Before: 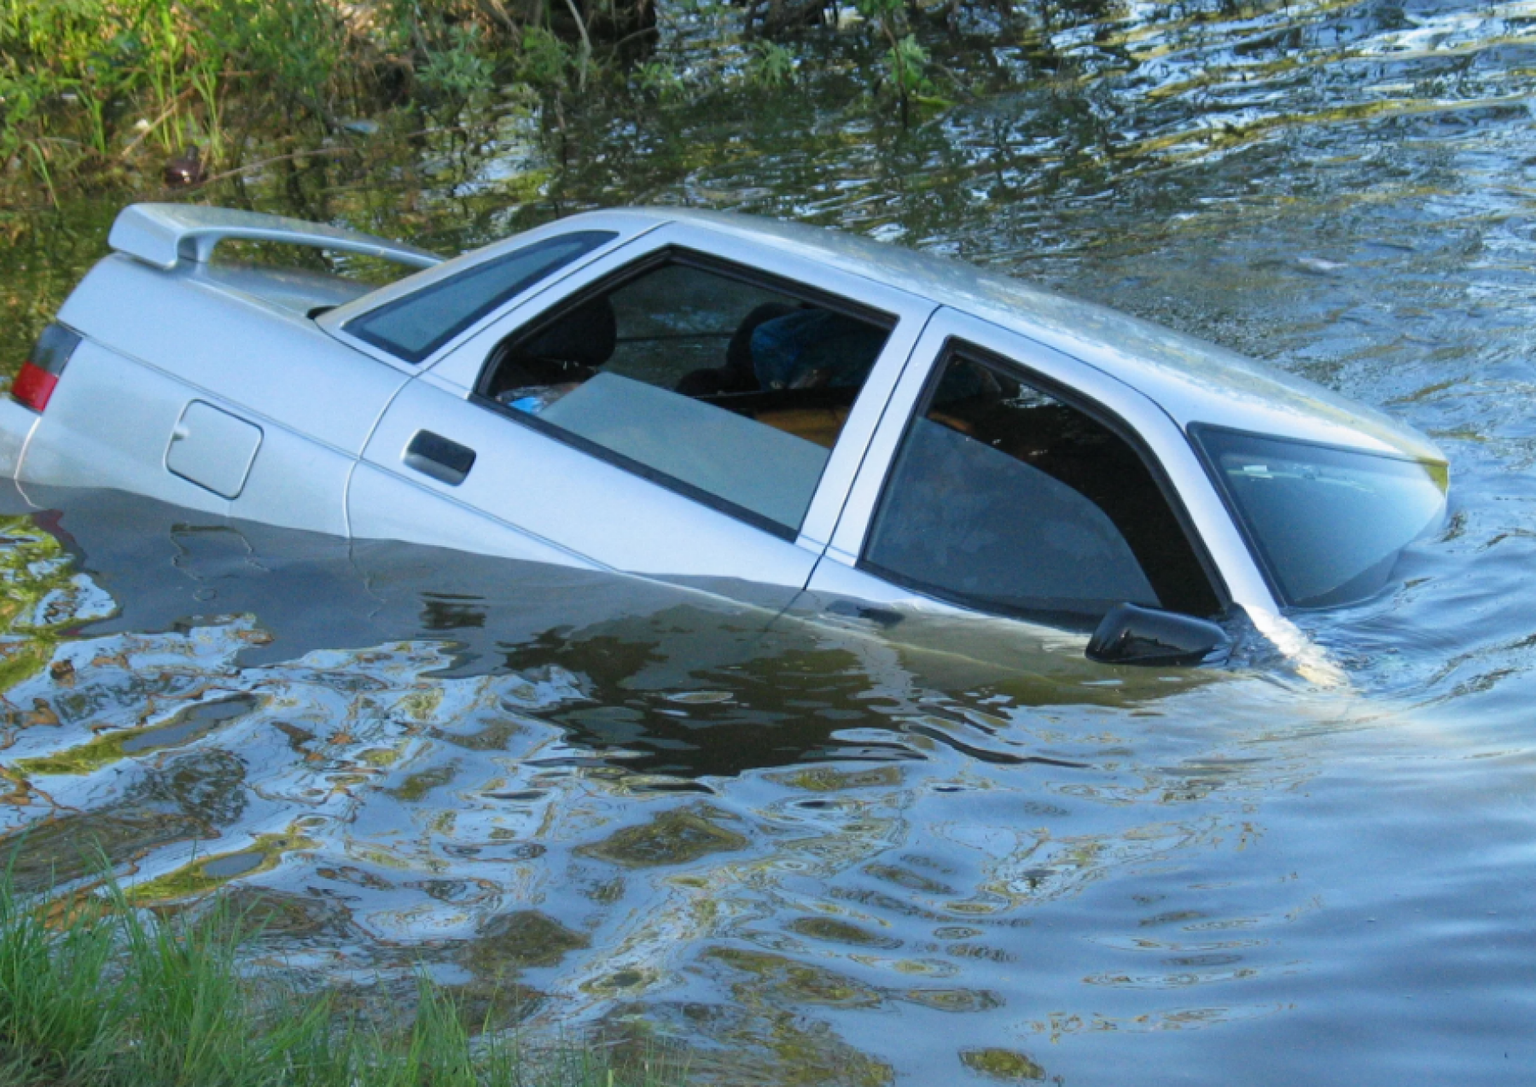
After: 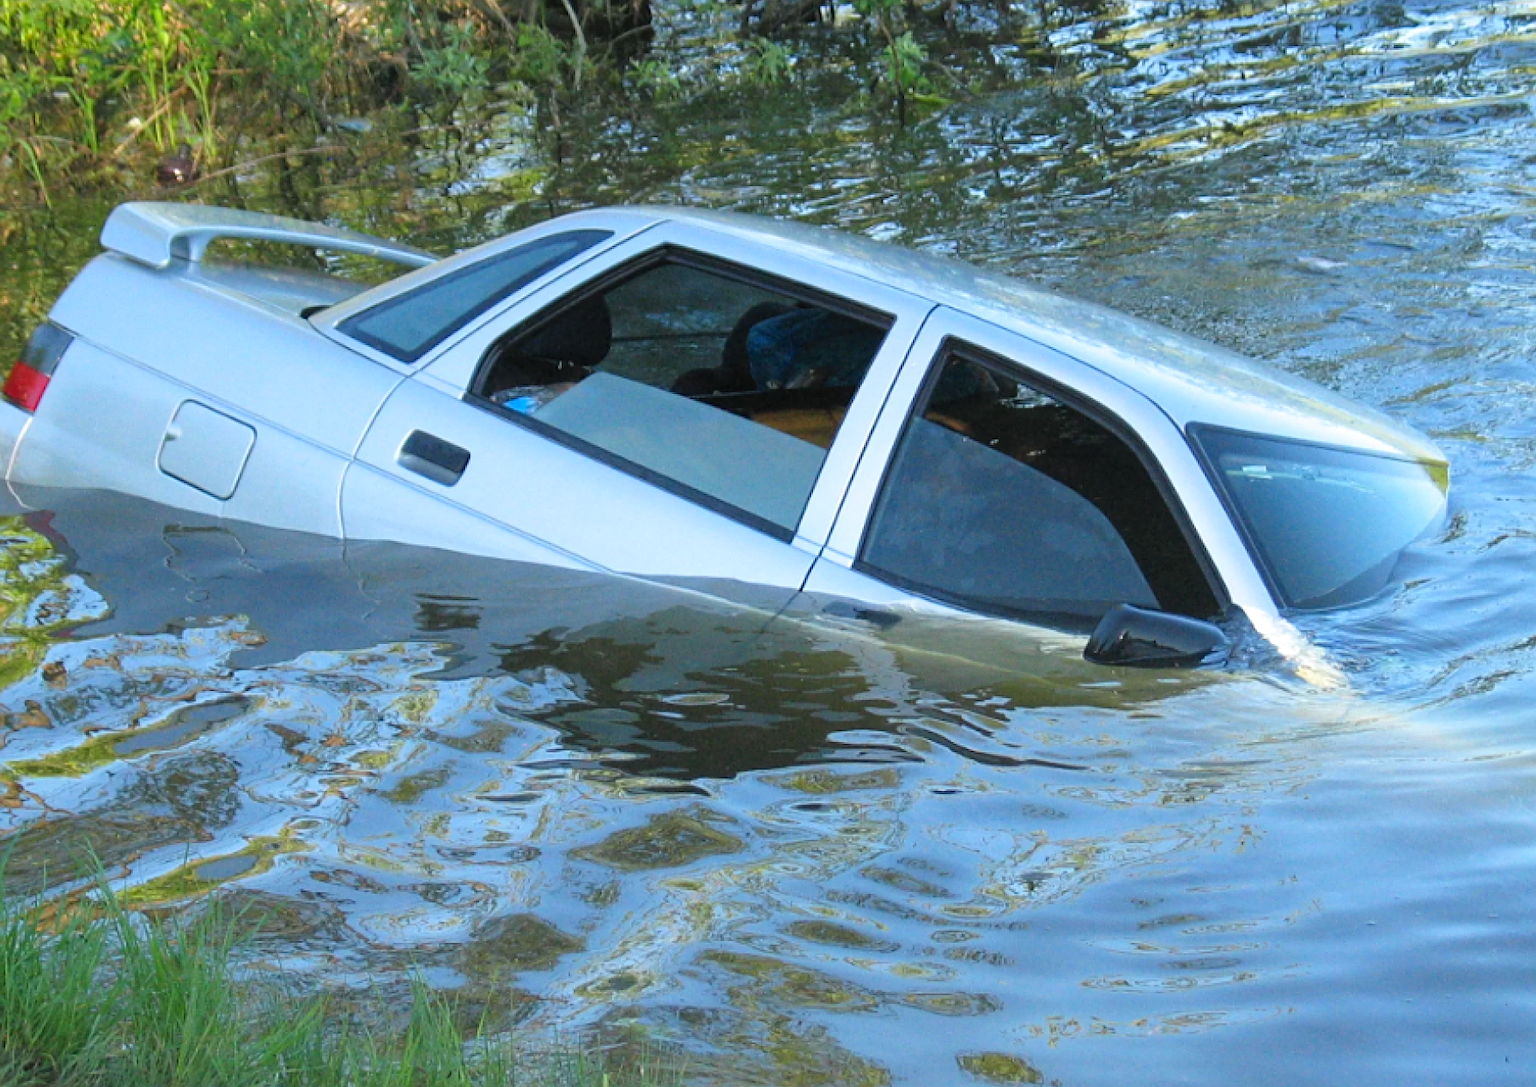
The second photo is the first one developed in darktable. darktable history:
crop and rotate: left 0.608%, top 0.25%, bottom 0.284%
exposure: exposure 0.128 EV, compensate highlight preservation false
sharpen: on, module defaults
contrast brightness saturation: contrast 0.034, brightness 0.069, saturation 0.126
